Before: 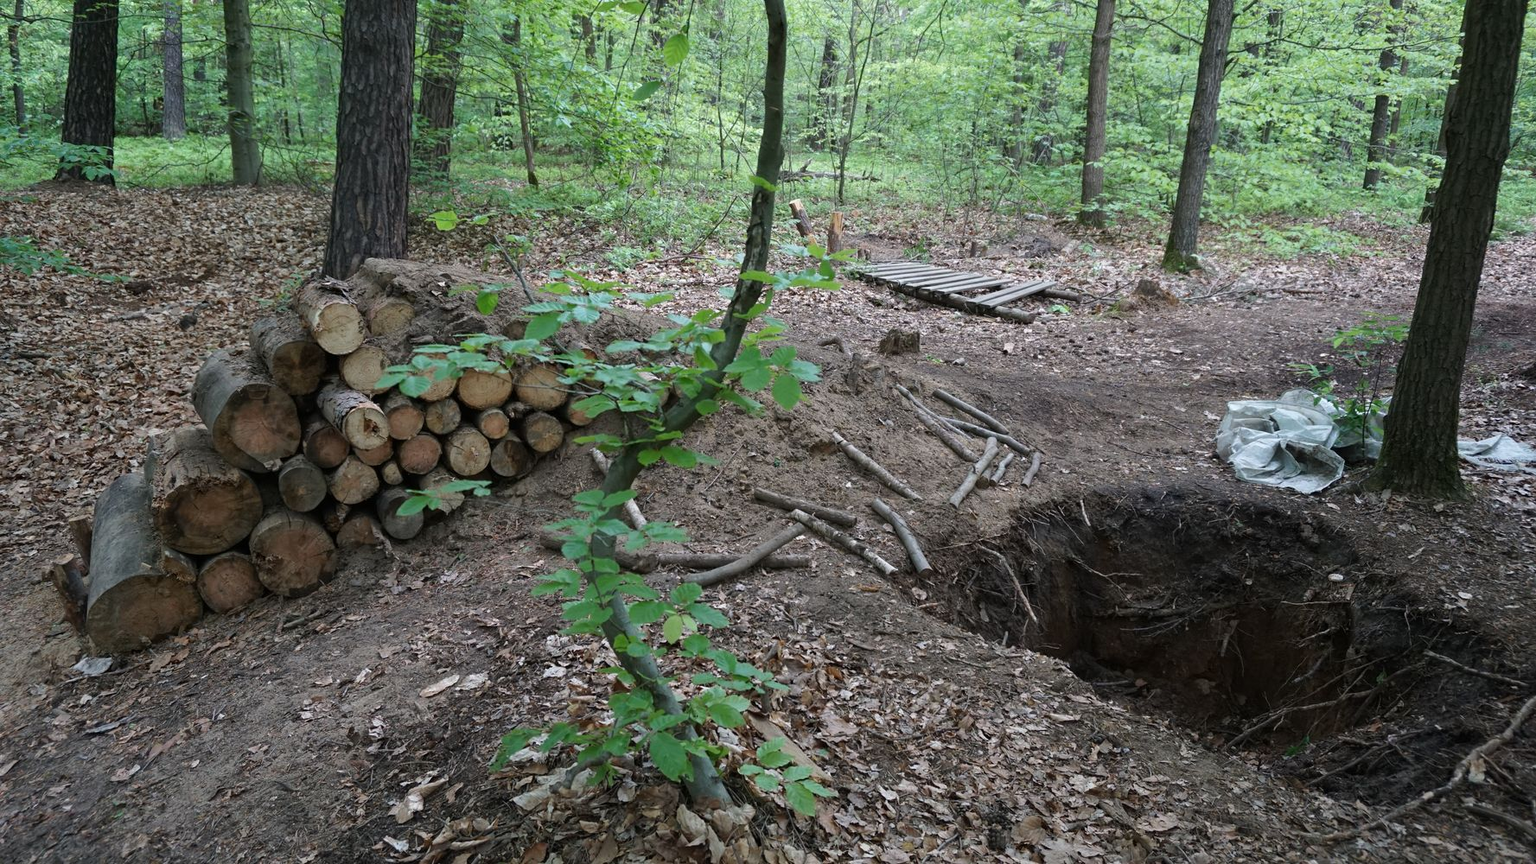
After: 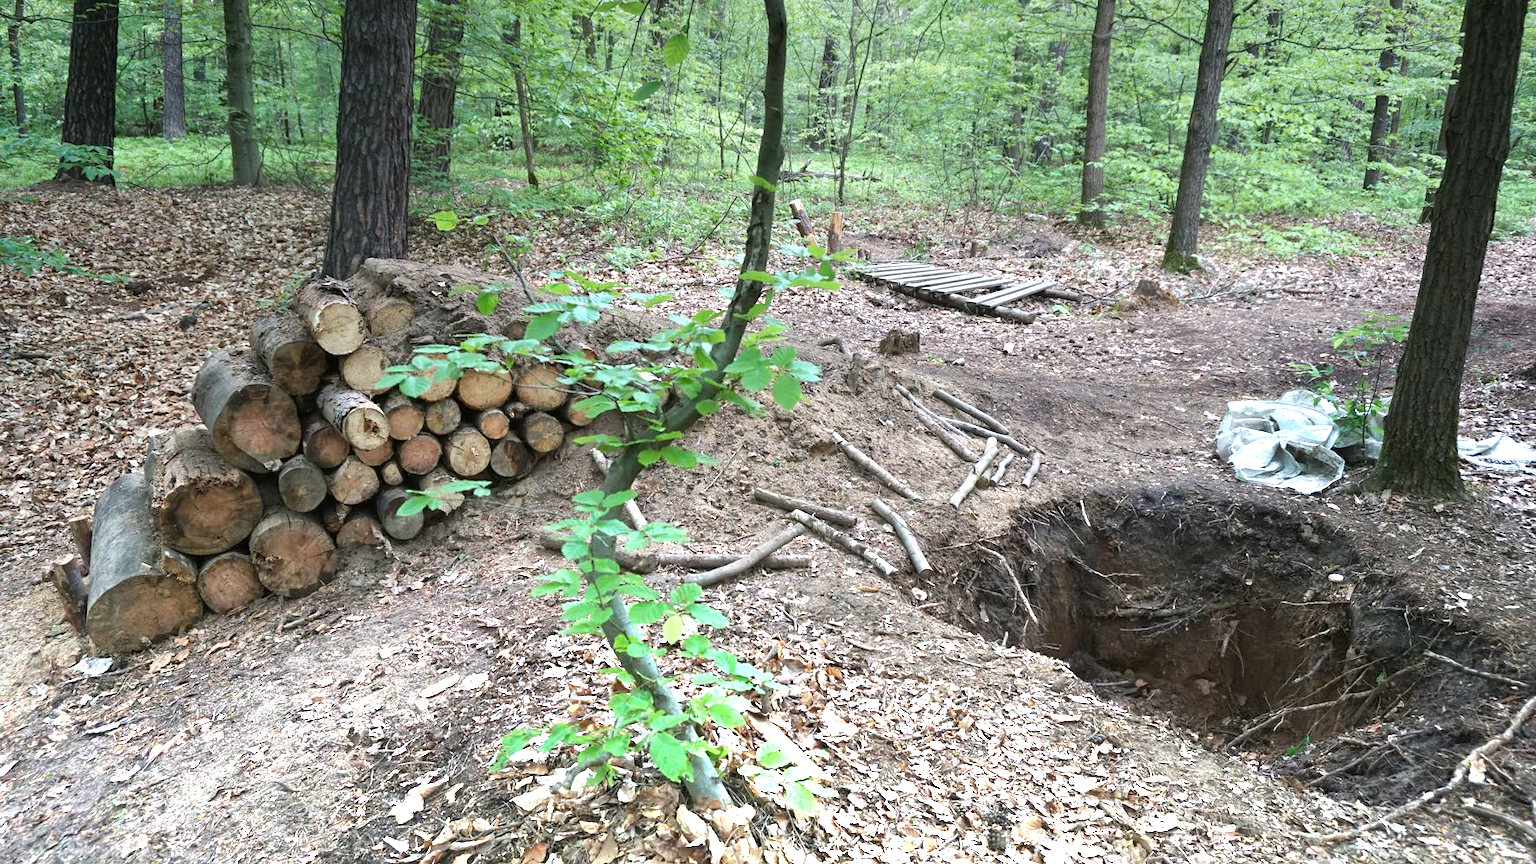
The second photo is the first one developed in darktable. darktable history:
white balance: emerald 1
graduated density: density -3.9 EV
